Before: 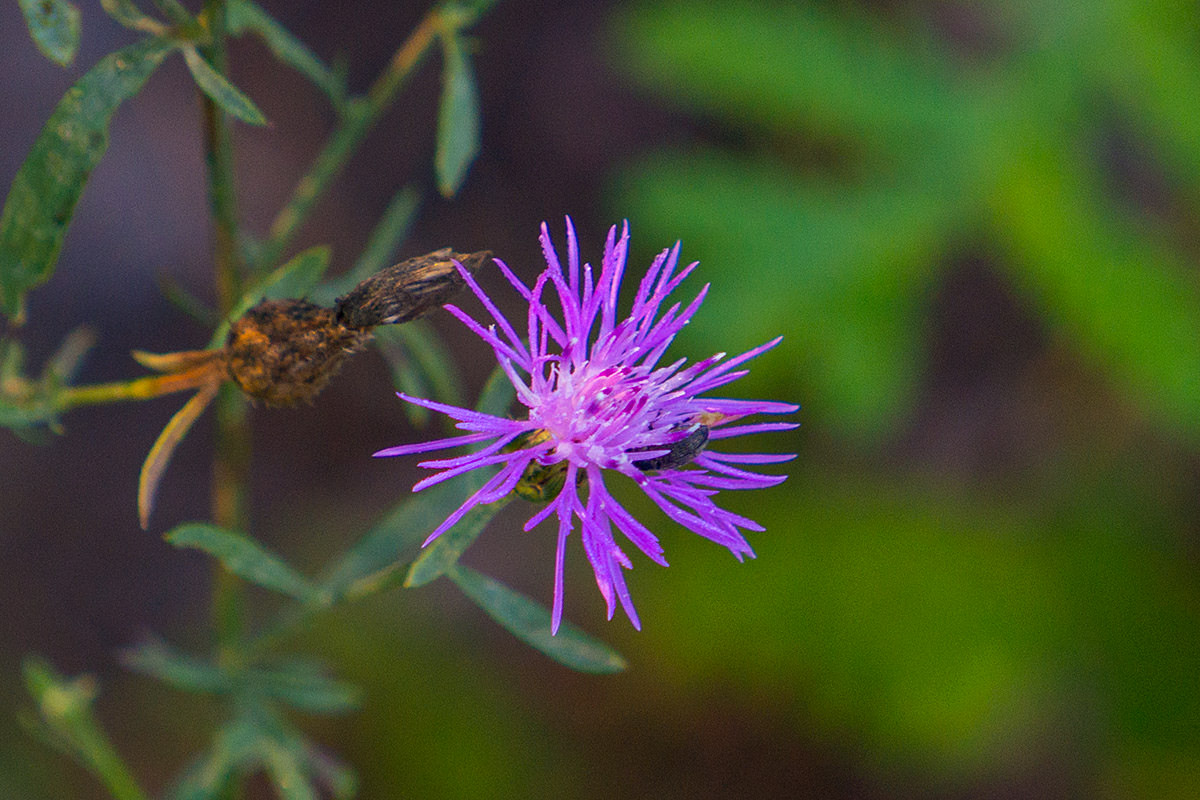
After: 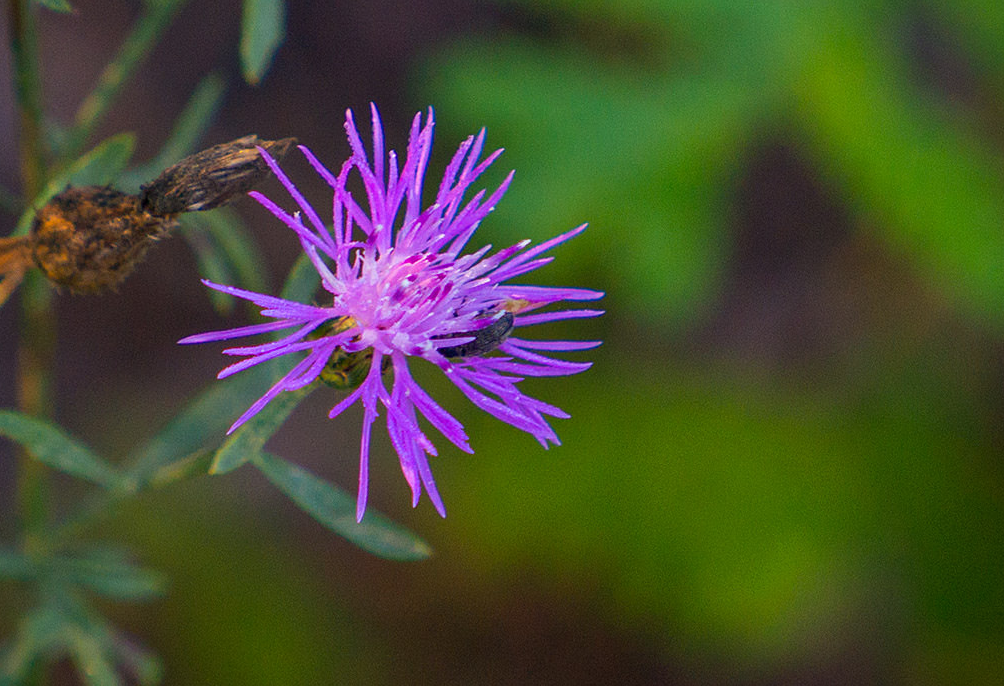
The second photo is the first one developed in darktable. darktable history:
white balance: emerald 1
crop: left 16.315%, top 14.246%
vignetting: fall-off start 97.23%, saturation -0.024, center (-0.033, -0.042), width/height ratio 1.179, unbound false
